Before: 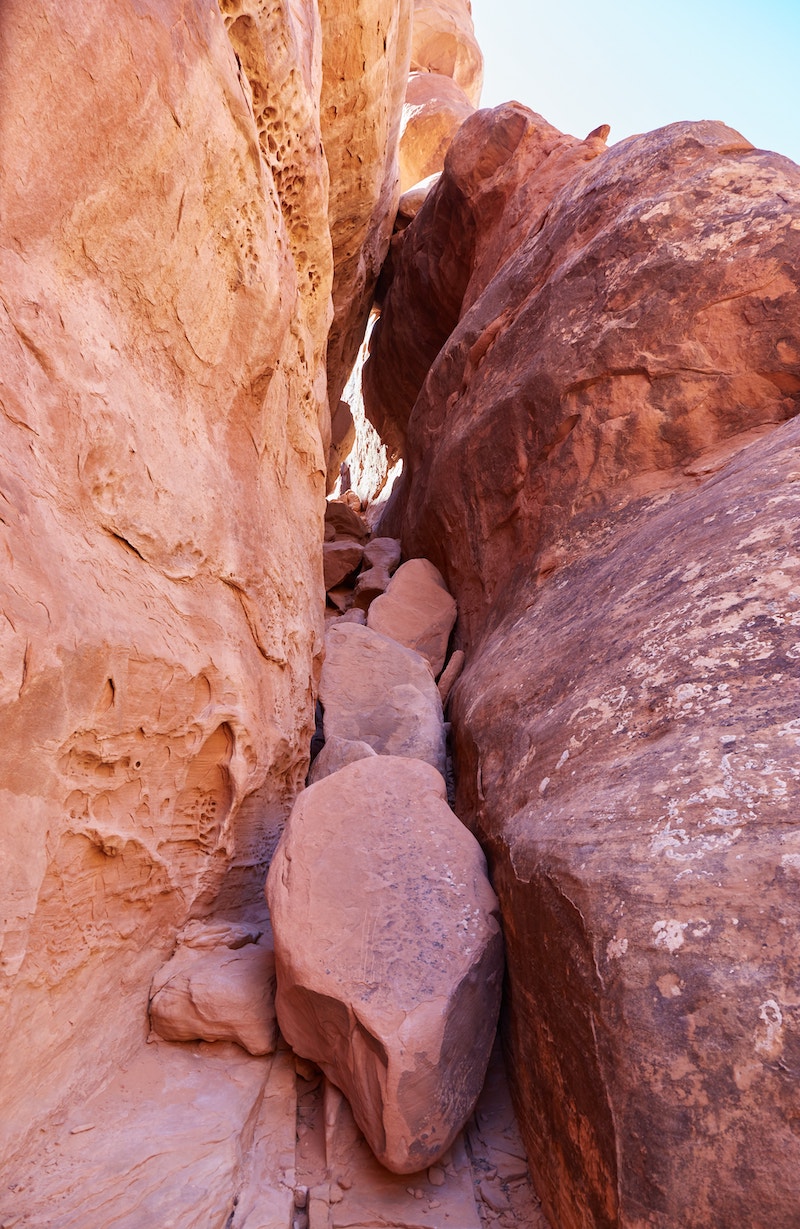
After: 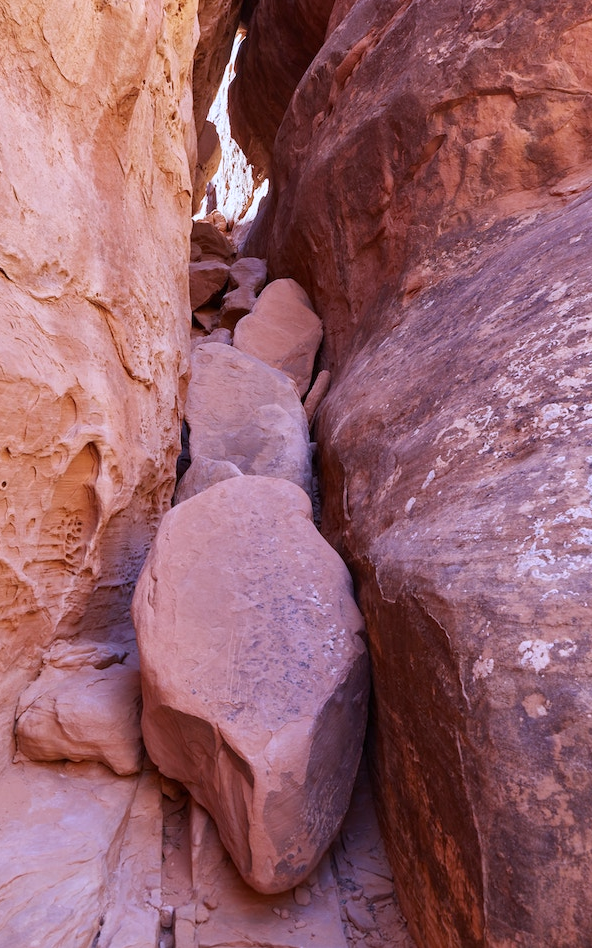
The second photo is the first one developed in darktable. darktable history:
white balance: red 0.967, blue 1.119, emerald 0.756
crop: left 16.871%, top 22.857%, right 9.116%
